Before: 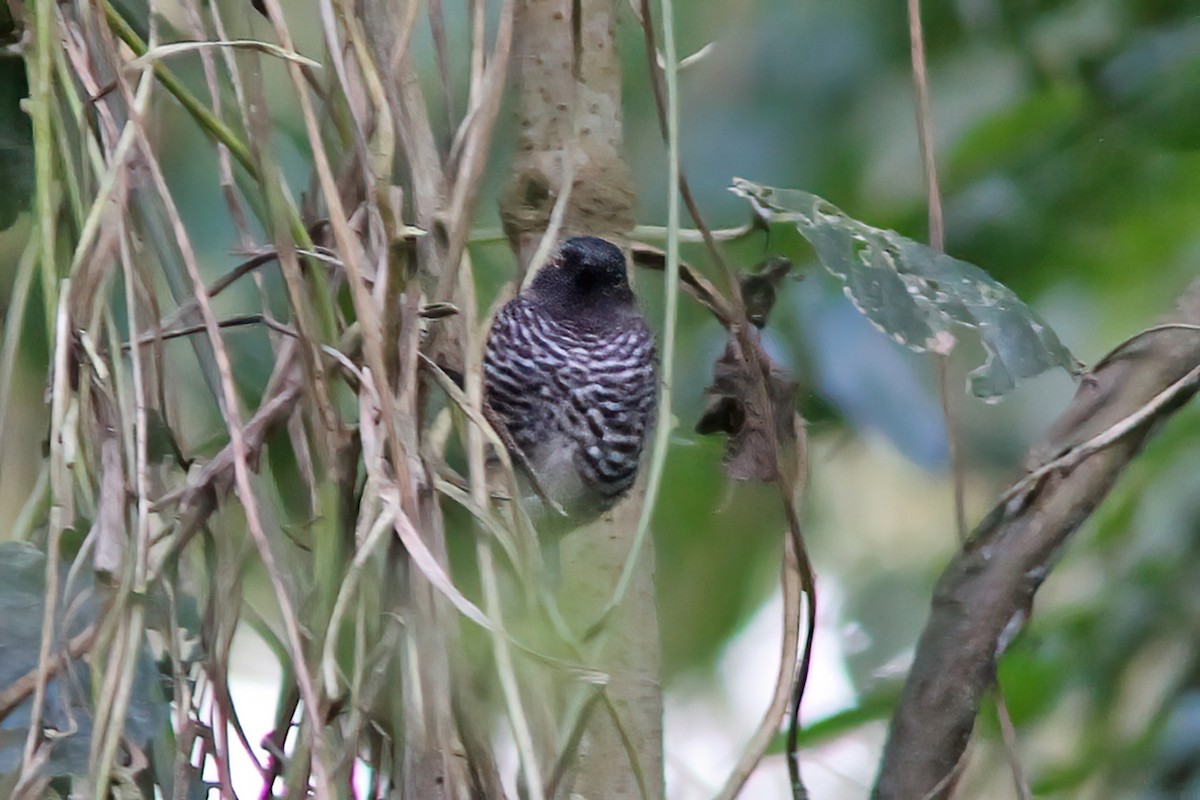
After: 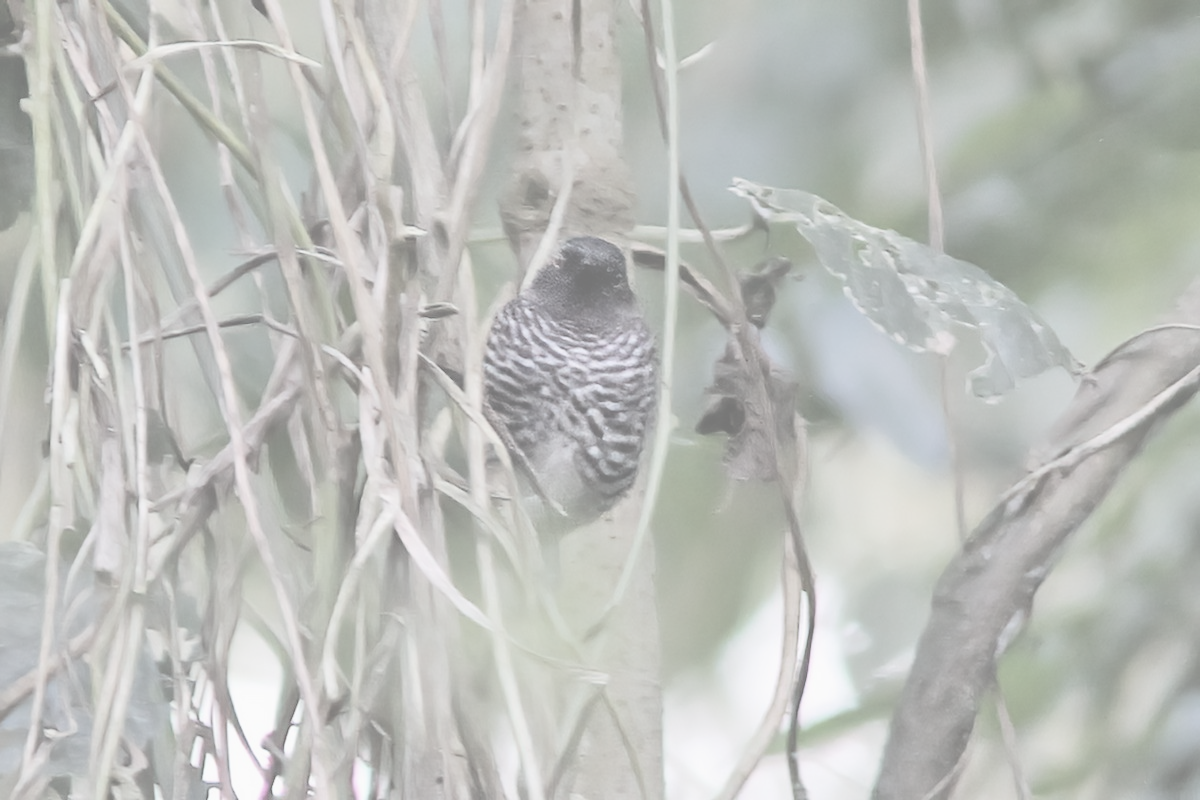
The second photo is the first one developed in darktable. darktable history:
contrast brightness saturation: contrast -0.338, brightness 0.742, saturation -0.761
tone equalizer: -8 EV -0.78 EV, -7 EV -0.706 EV, -6 EV -0.563 EV, -5 EV -0.364 EV, -3 EV 0.389 EV, -2 EV 0.6 EV, -1 EV 0.698 EV, +0 EV 0.732 EV, edges refinement/feathering 500, mask exposure compensation -1.57 EV, preserve details no
